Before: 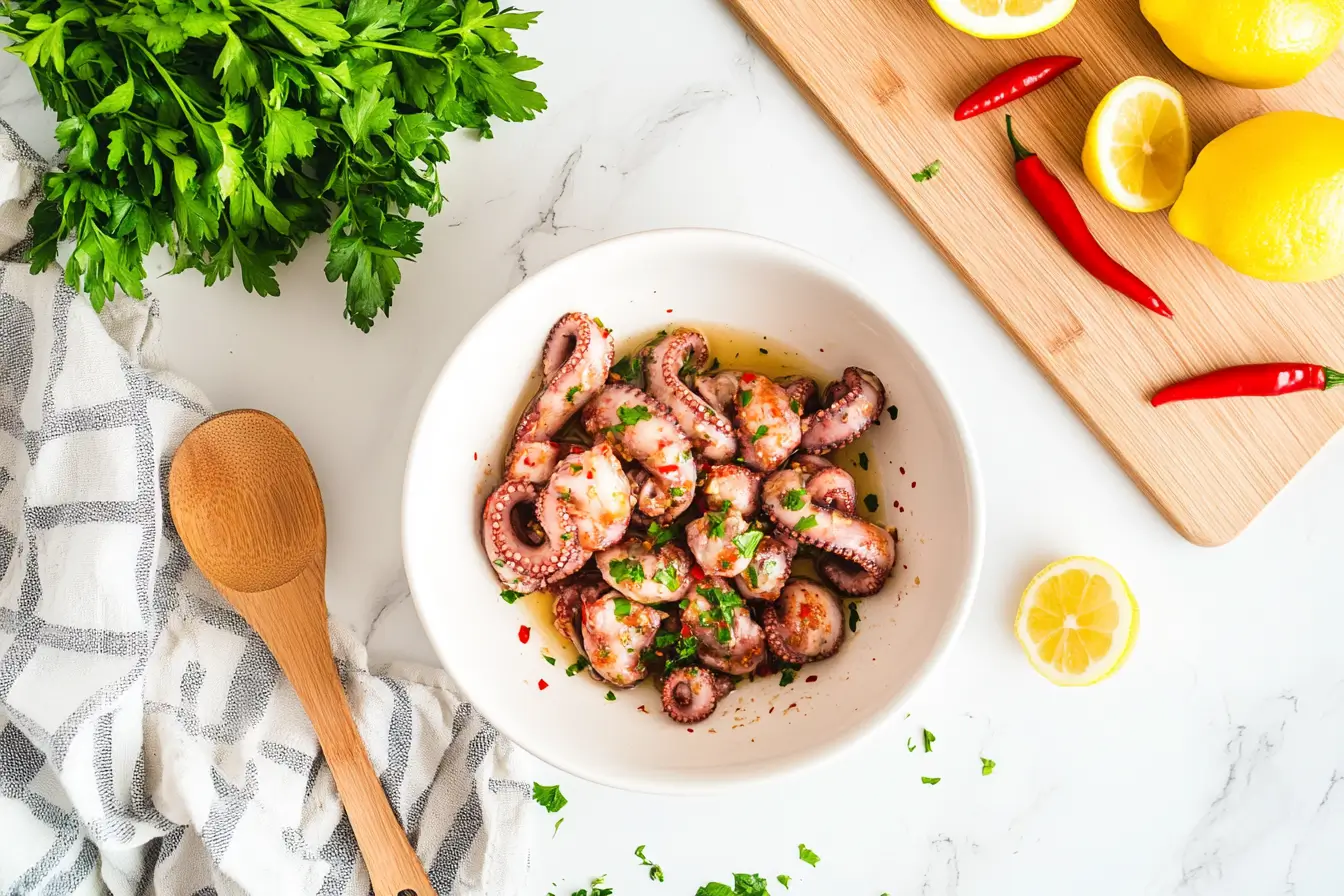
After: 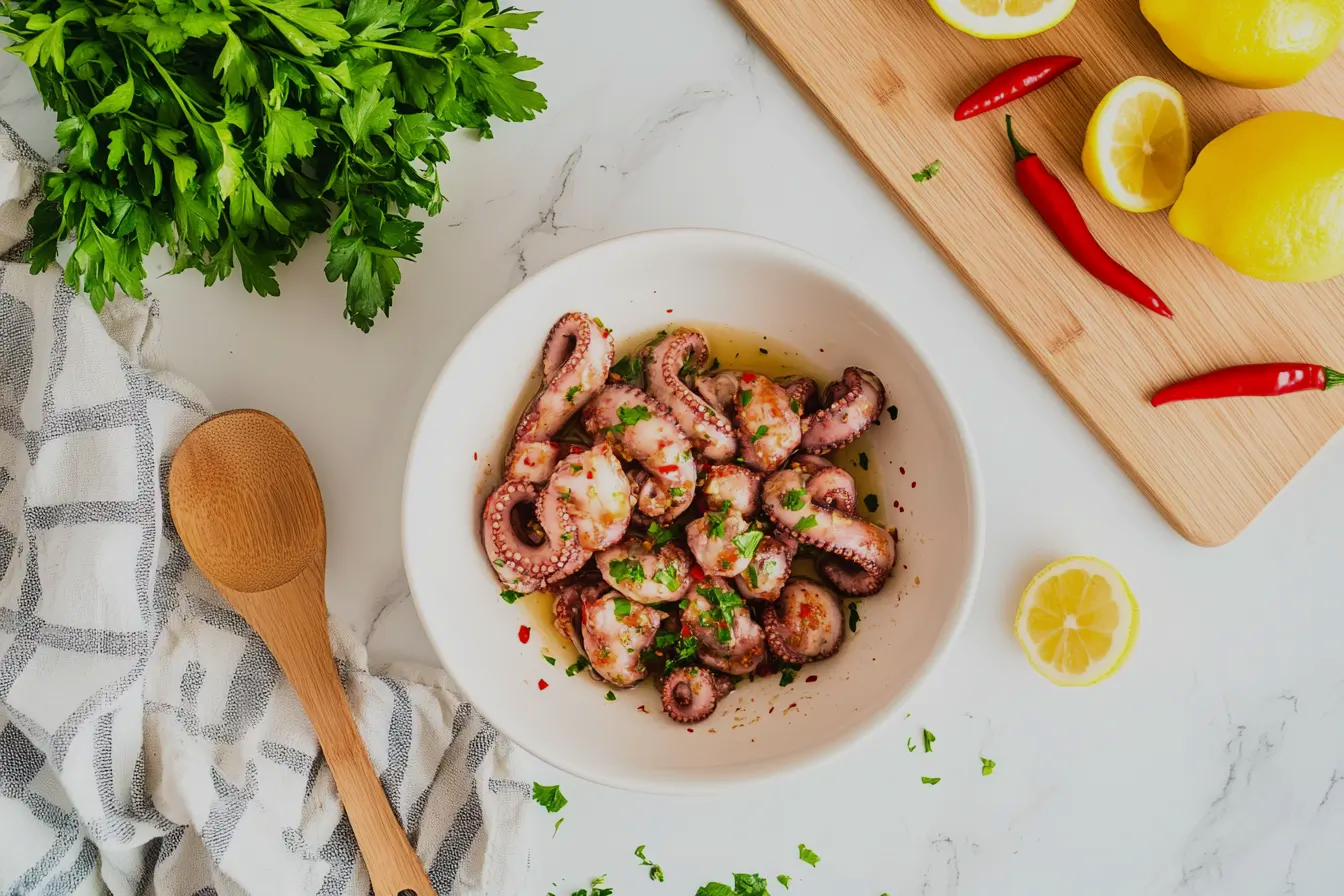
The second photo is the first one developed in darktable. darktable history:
velvia: on, module defaults
exposure: exposure -0.582 EV, compensate highlight preservation false
